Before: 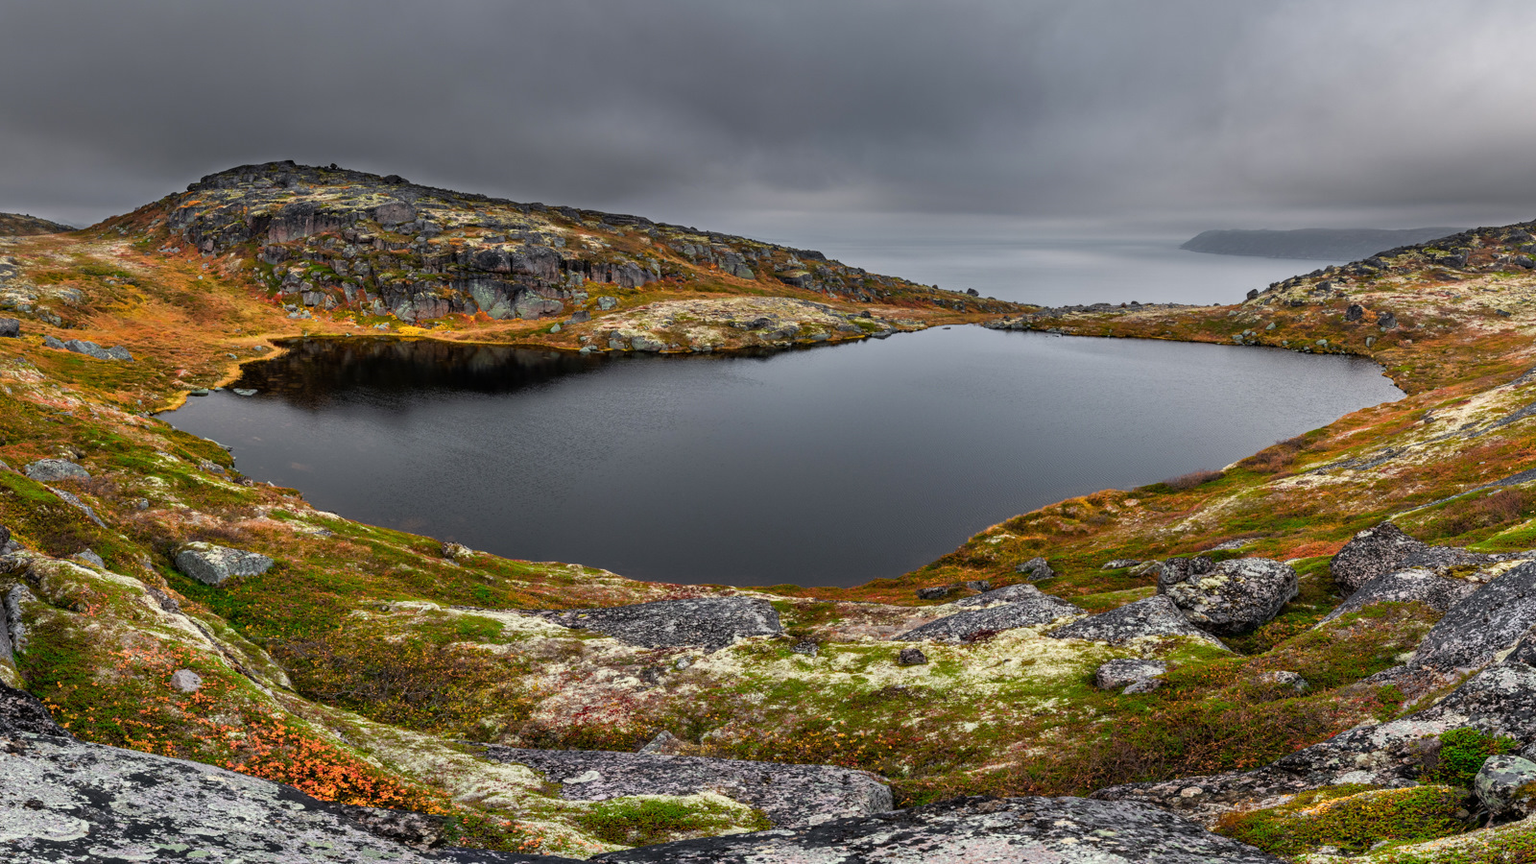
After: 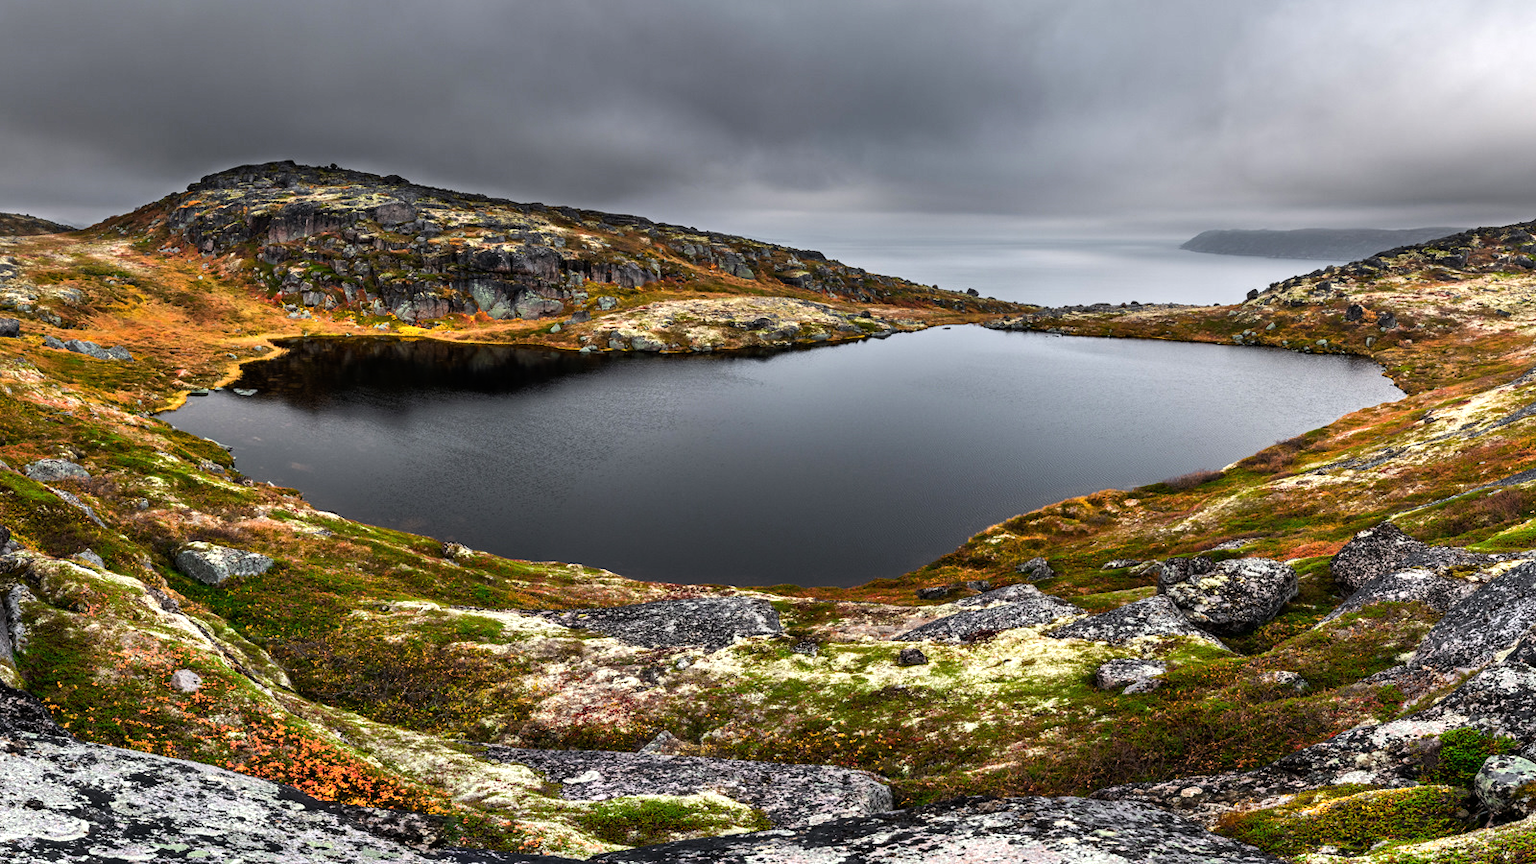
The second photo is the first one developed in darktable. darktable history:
tone equalizer: -8 EV -0.752 EV, -7 EV -0.695 EV, -6 EV -0.59 EV, -5 EV -0.399 EV, -3 EV 0.402 EV, -2 EV 0.6 EV, -1 EV 0.688 EV, +0 EV 0.749 EV, edges refinement/feathering 500, mask exposure compensation -1.57 EV, preserve details no
